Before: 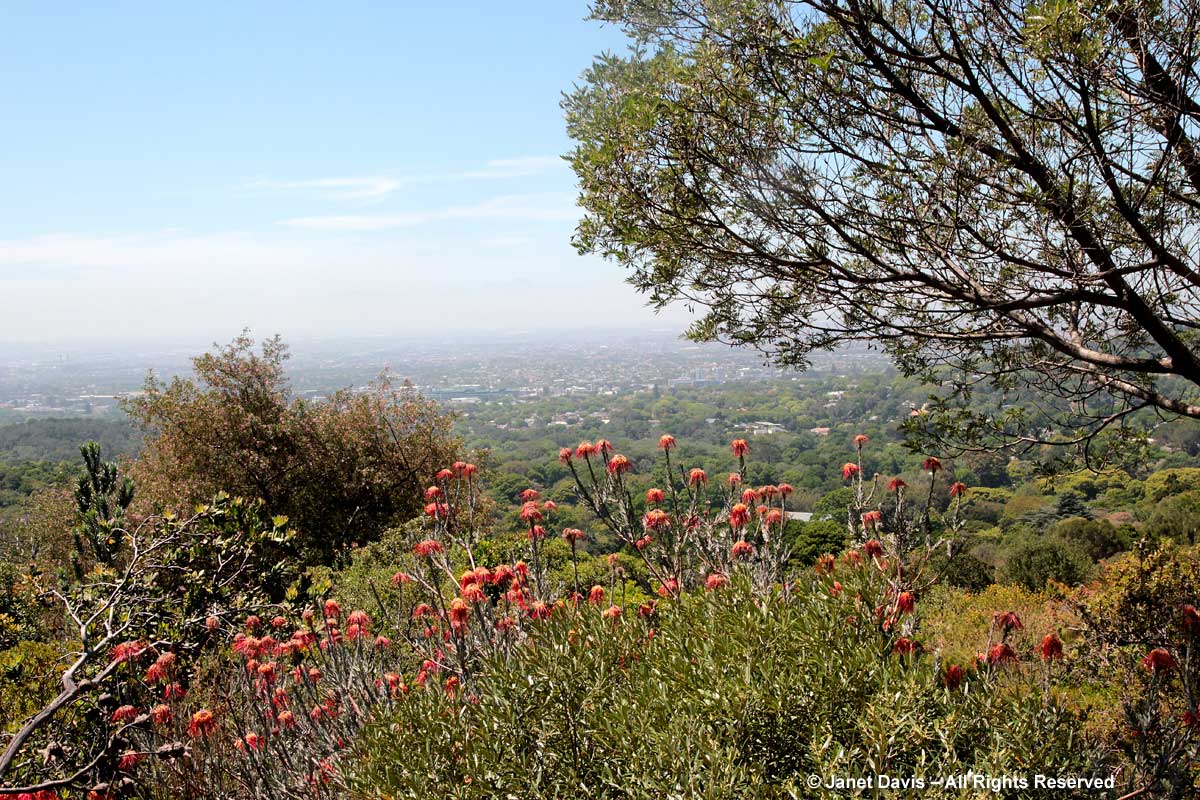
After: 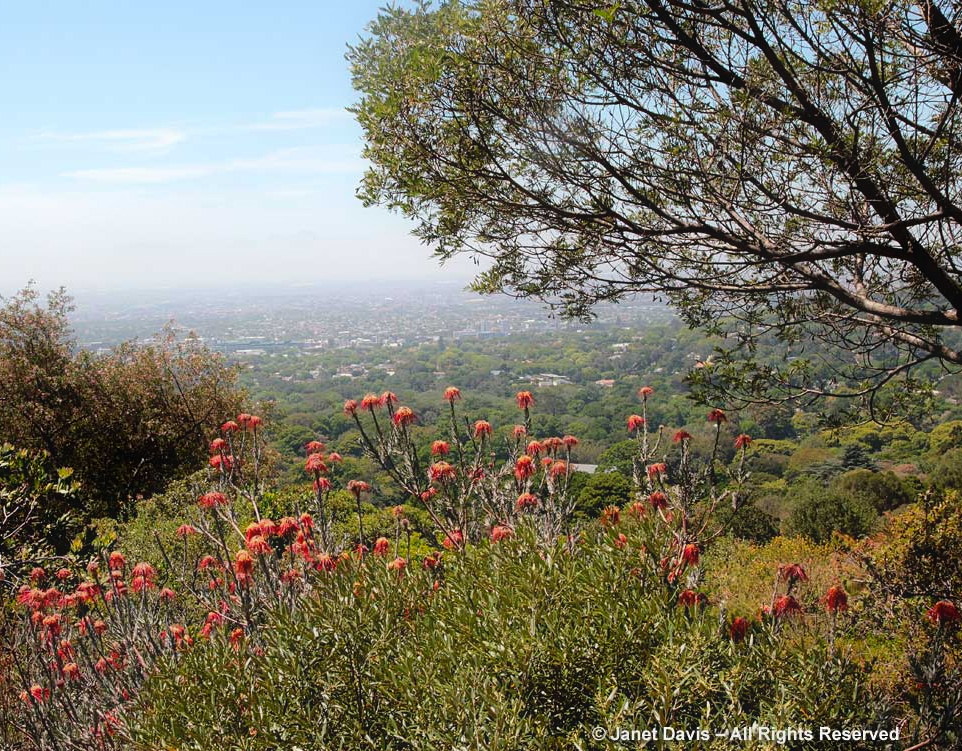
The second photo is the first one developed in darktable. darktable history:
crop and rotate: left 17.924%, top 6.007%, right 1.831%
contrast equalizer: octaves 7, y [[0.5, 0.486, 0.447, 0.446, 0.489, 0.5], [0.5 ×6], [0.5 ×6], [0 ×6], [0 ×6]]
tone equalizer: on, module defaults
